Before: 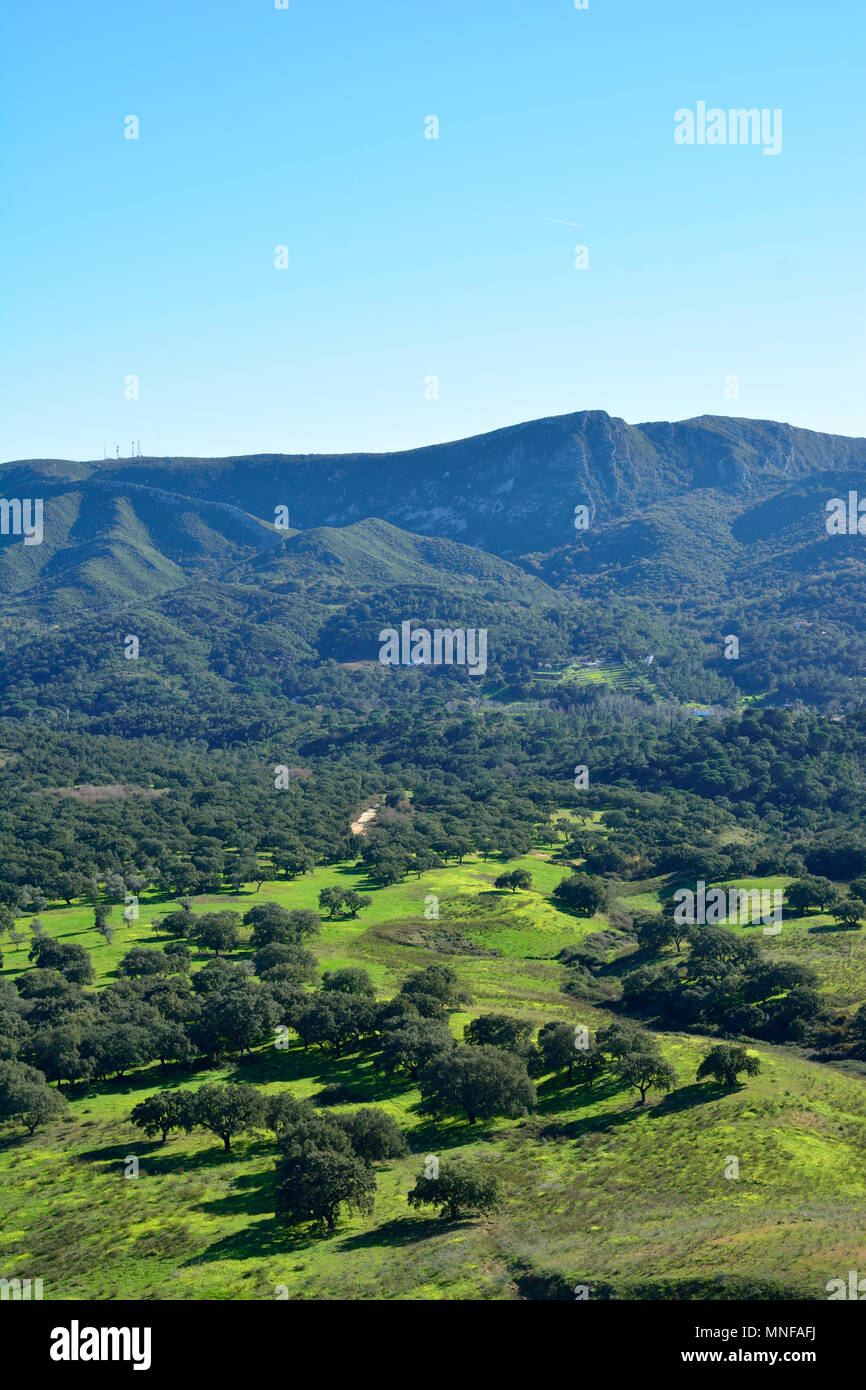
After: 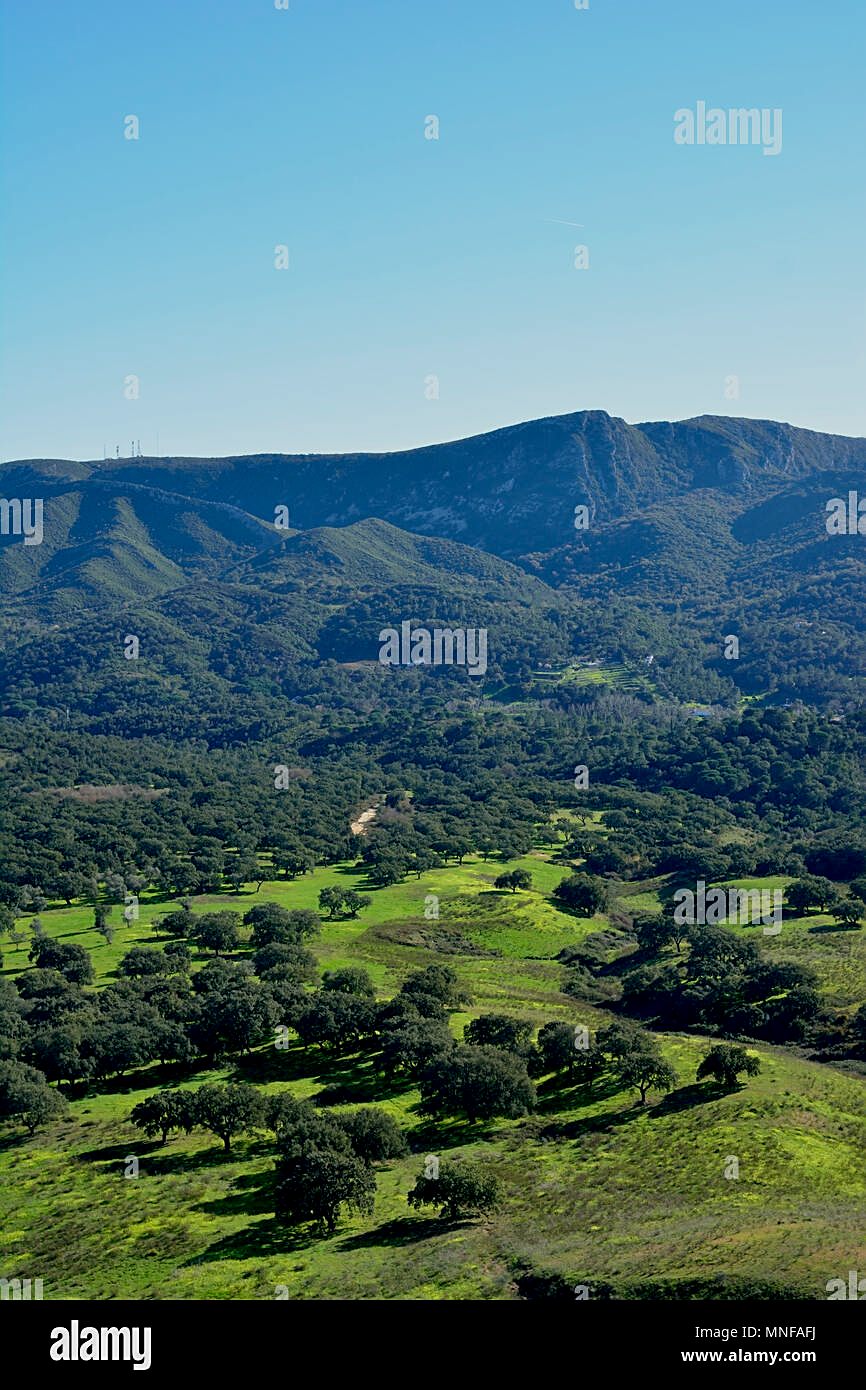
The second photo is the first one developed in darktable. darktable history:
exposure: black level correction 0.011, exposure -0.473 EV, compensate exposure bias true, compensate highlight preservation false
sharpen: on, module defaults
